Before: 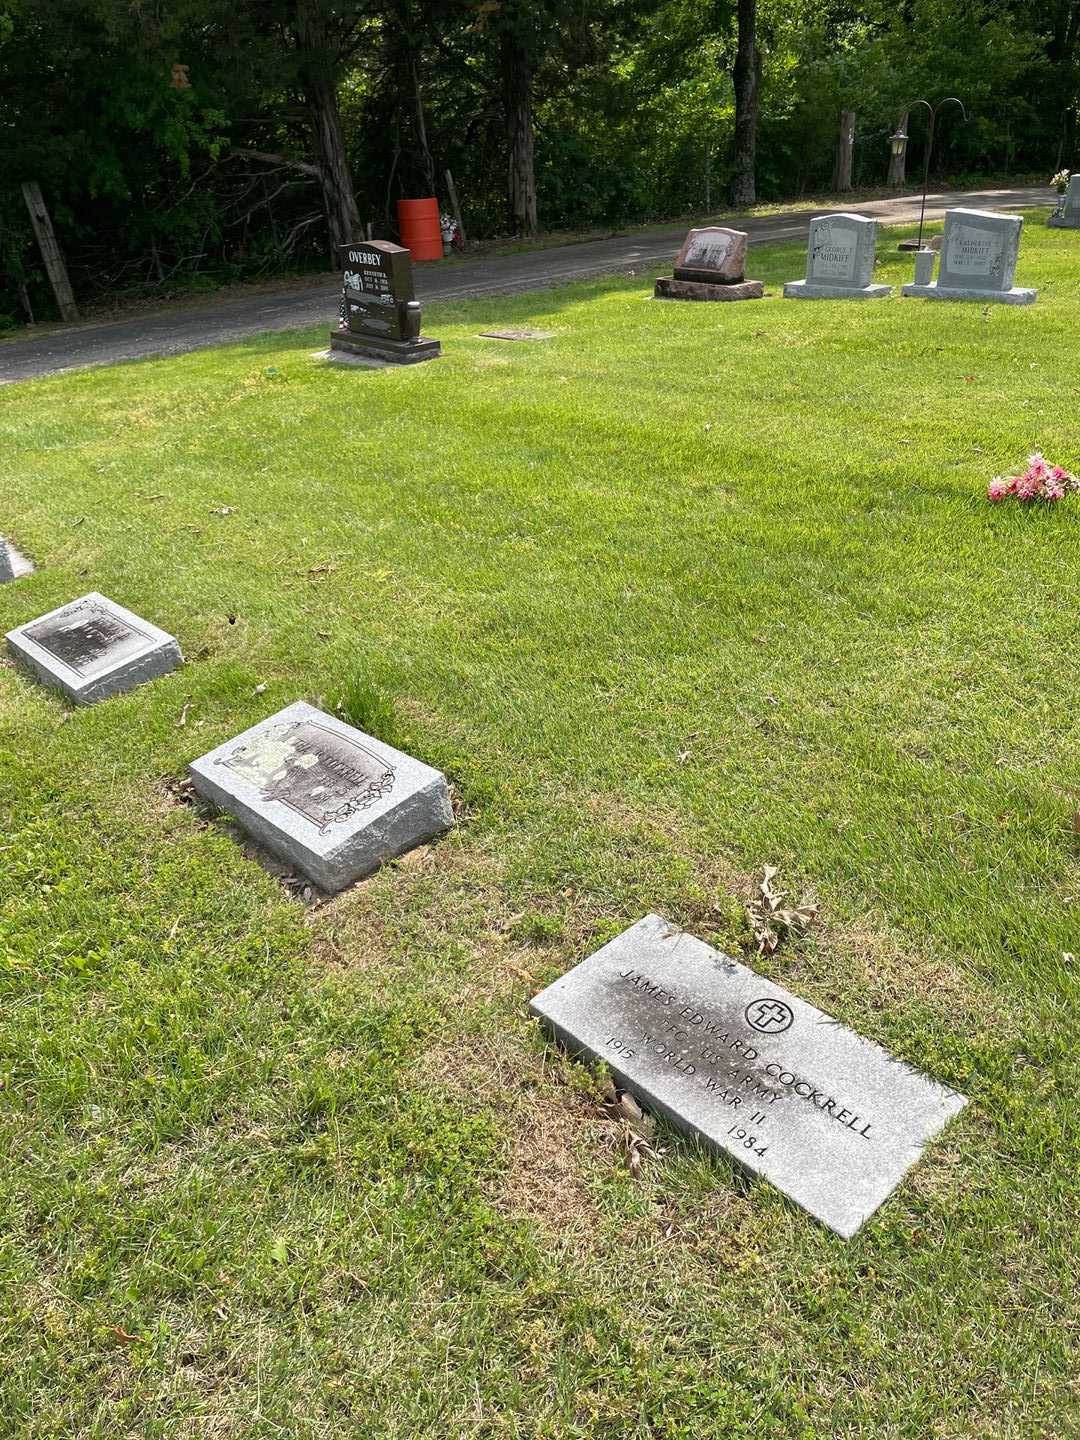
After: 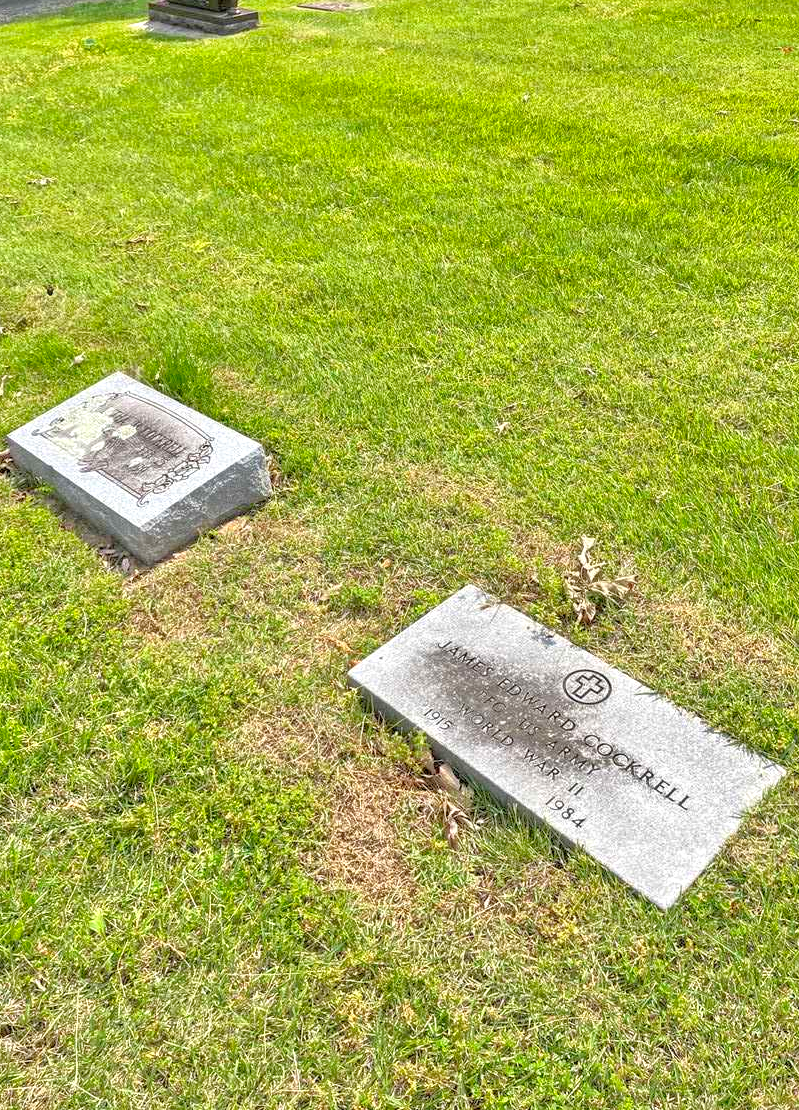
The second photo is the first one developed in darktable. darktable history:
tone equalizer: -7 EV 0.15 EV, -6 EV 0.6 EV, -5 EV 1.15 EV, -4 EV 1.33 EV, -3 EV 1.15 EV, -2 EV 0.6 EV, -1 EV 0.15 EV, mask exposure compensation -0.5 EV
crop: left 16.871%, top 22.857%, right 9.116%
local contrast: on, module defaults
contrast brightness saturation: contrast 0.09, saturation 0.28
